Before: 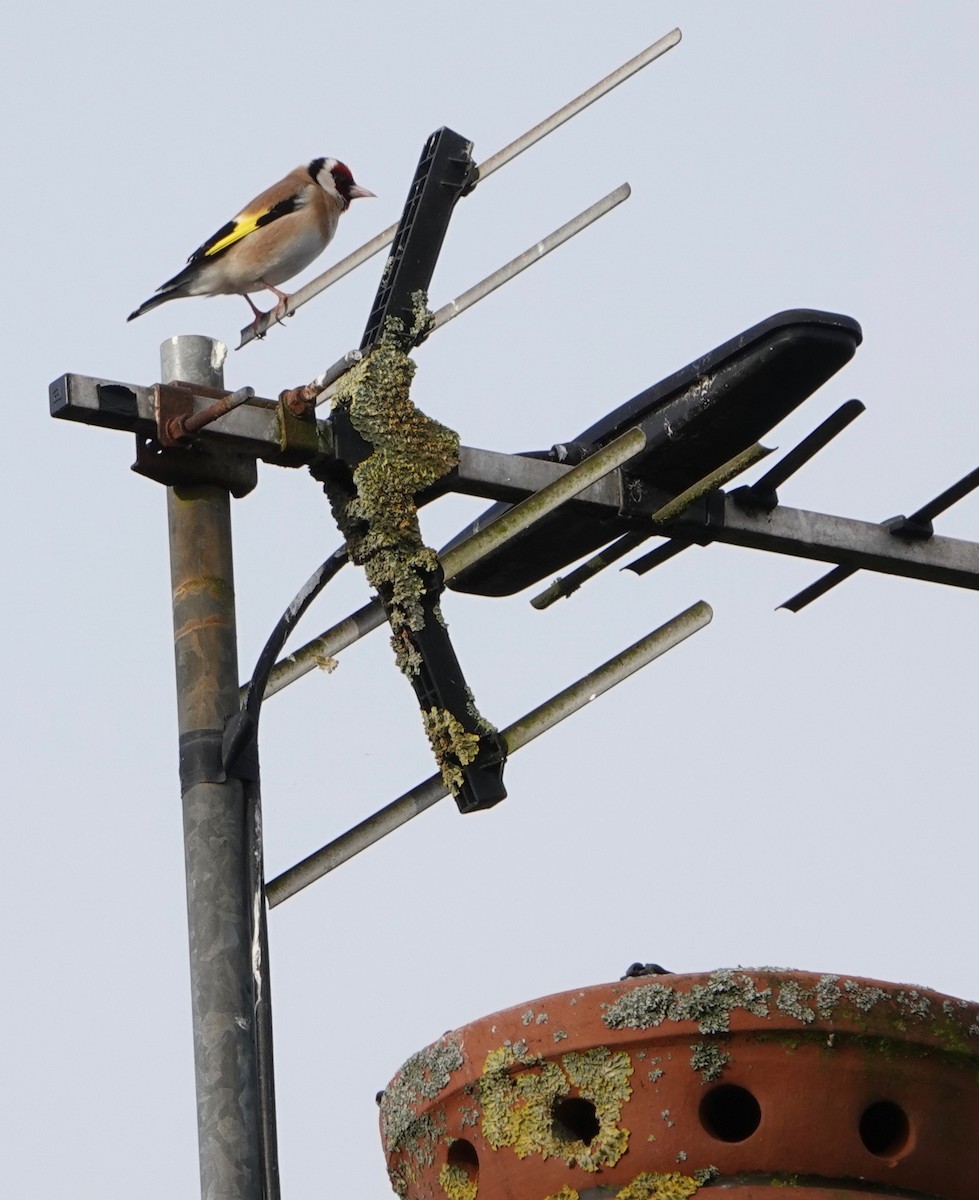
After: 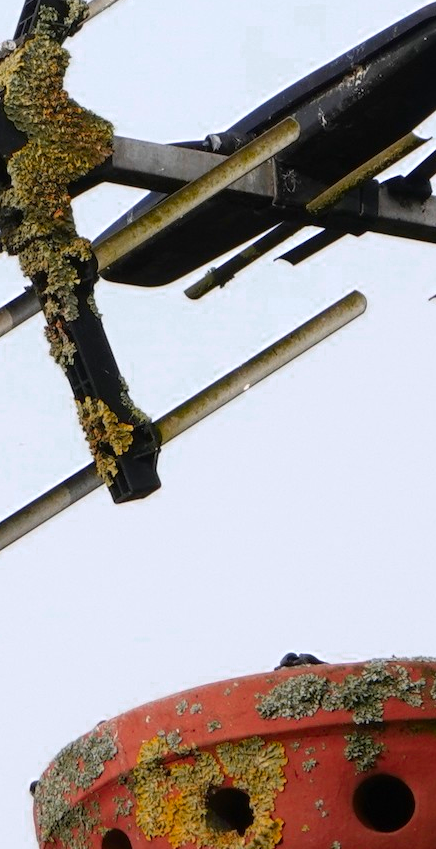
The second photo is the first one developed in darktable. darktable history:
color zones: curves: ch0 [(0.473, 0.374) (0.742, 0.784)]; ch1 [(0.354, 0.737) (0.742, 0.705)]; ch2 [(0.318, 0.421) (0.758, 0.532)]
crop: left 35.442%, top 25.846%, right 19.937%, bottom 3.379%
